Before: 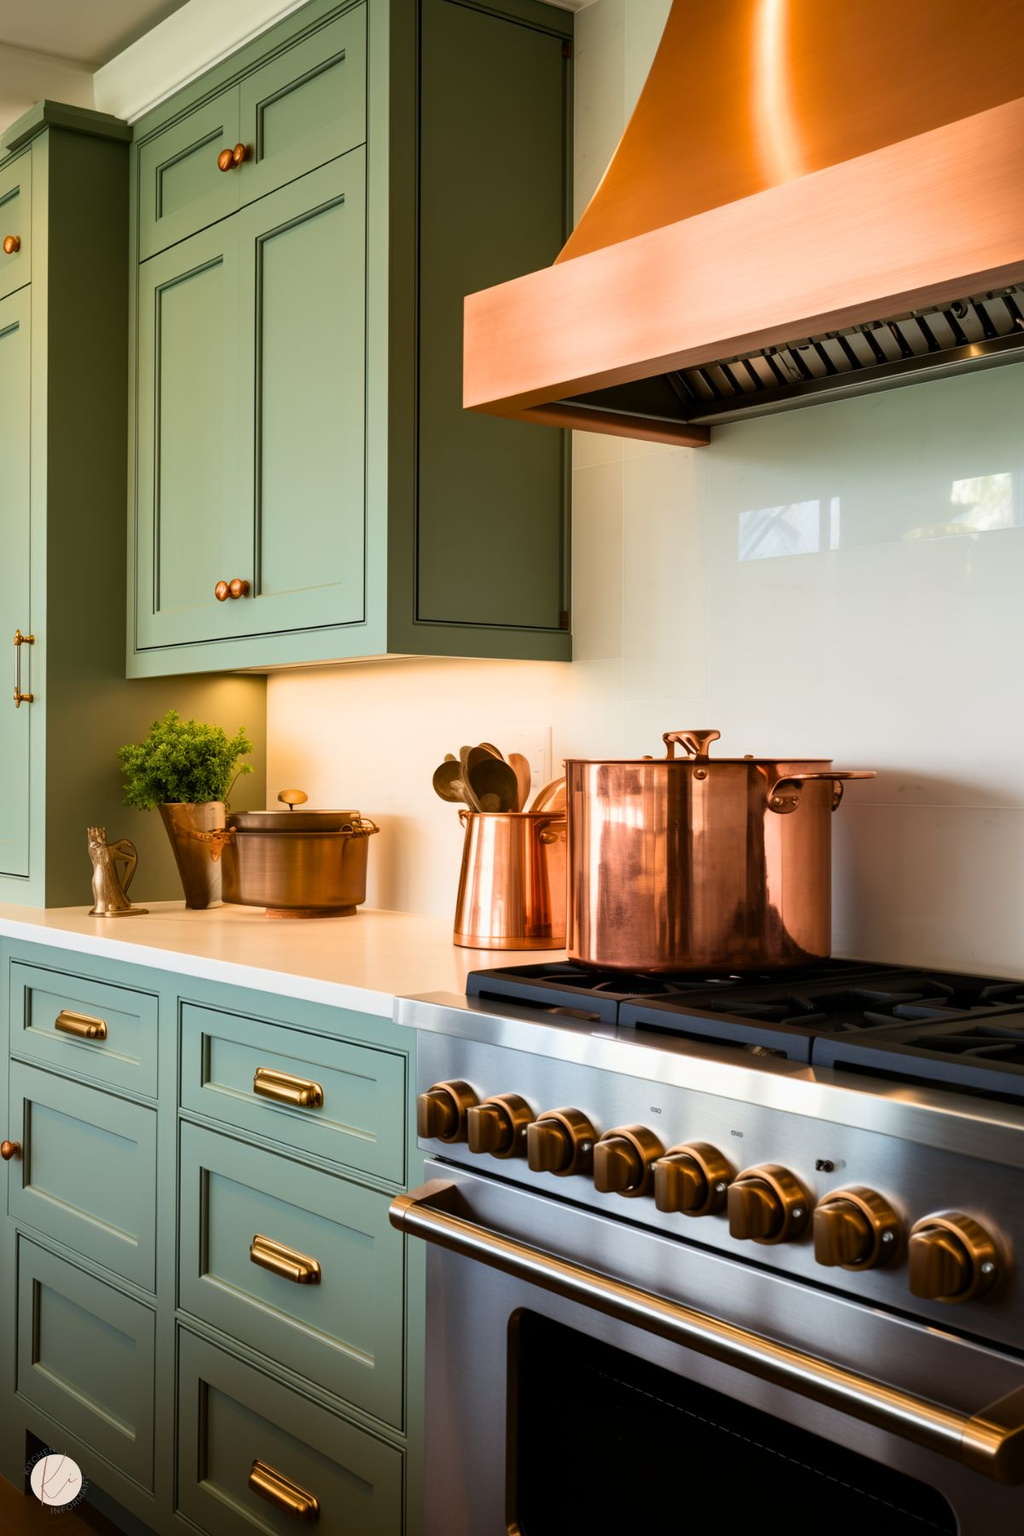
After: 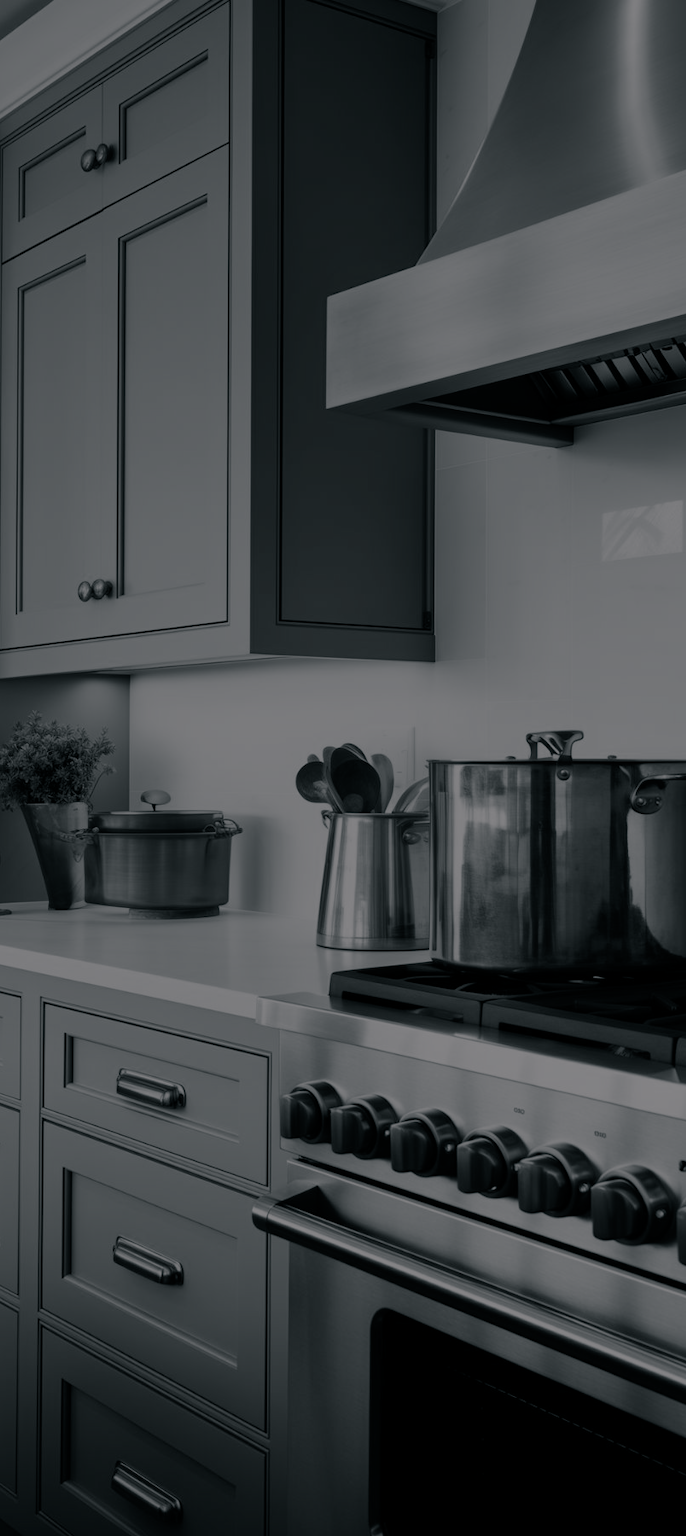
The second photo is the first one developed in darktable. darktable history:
color balance rgb: power › luminance -7.663%, power › chroma 1.089%, power › hue 217.4°, perceptual saturation grading › global saturation 25.05%, perceptual brilliance grading › global brilliance -47.598%
color calibration: output gray [0.18, 0.41, 0.41, 0], x 0.38, y 0.39, temperature 4084.54 K
exposure: exposure 0.204 EV, compensate highlight preservation false
crop and rotate: left 13.487%, right 19.536%
